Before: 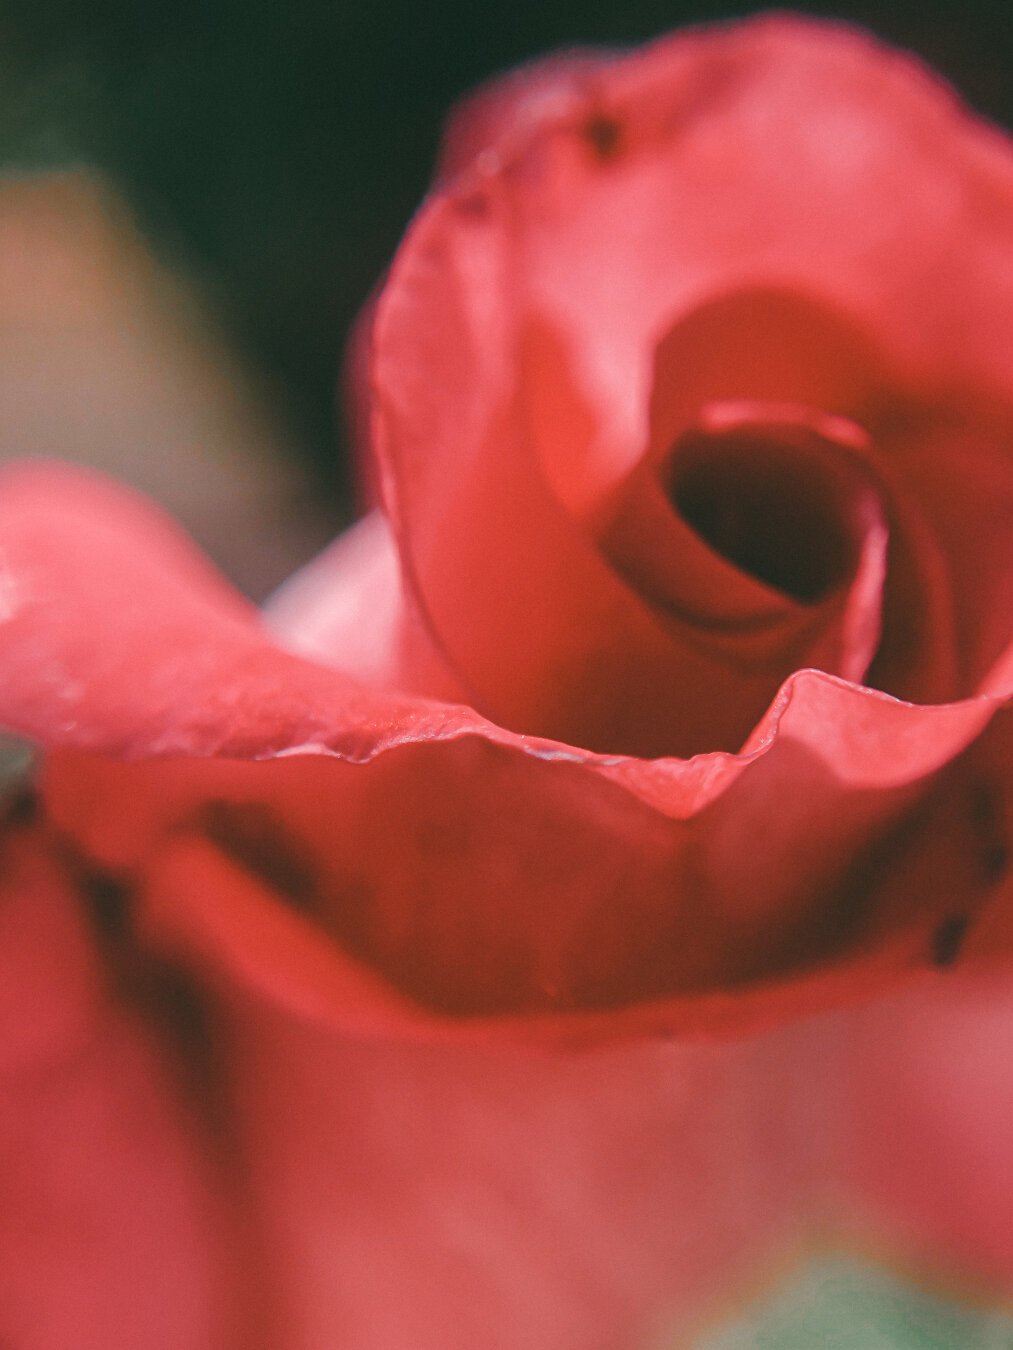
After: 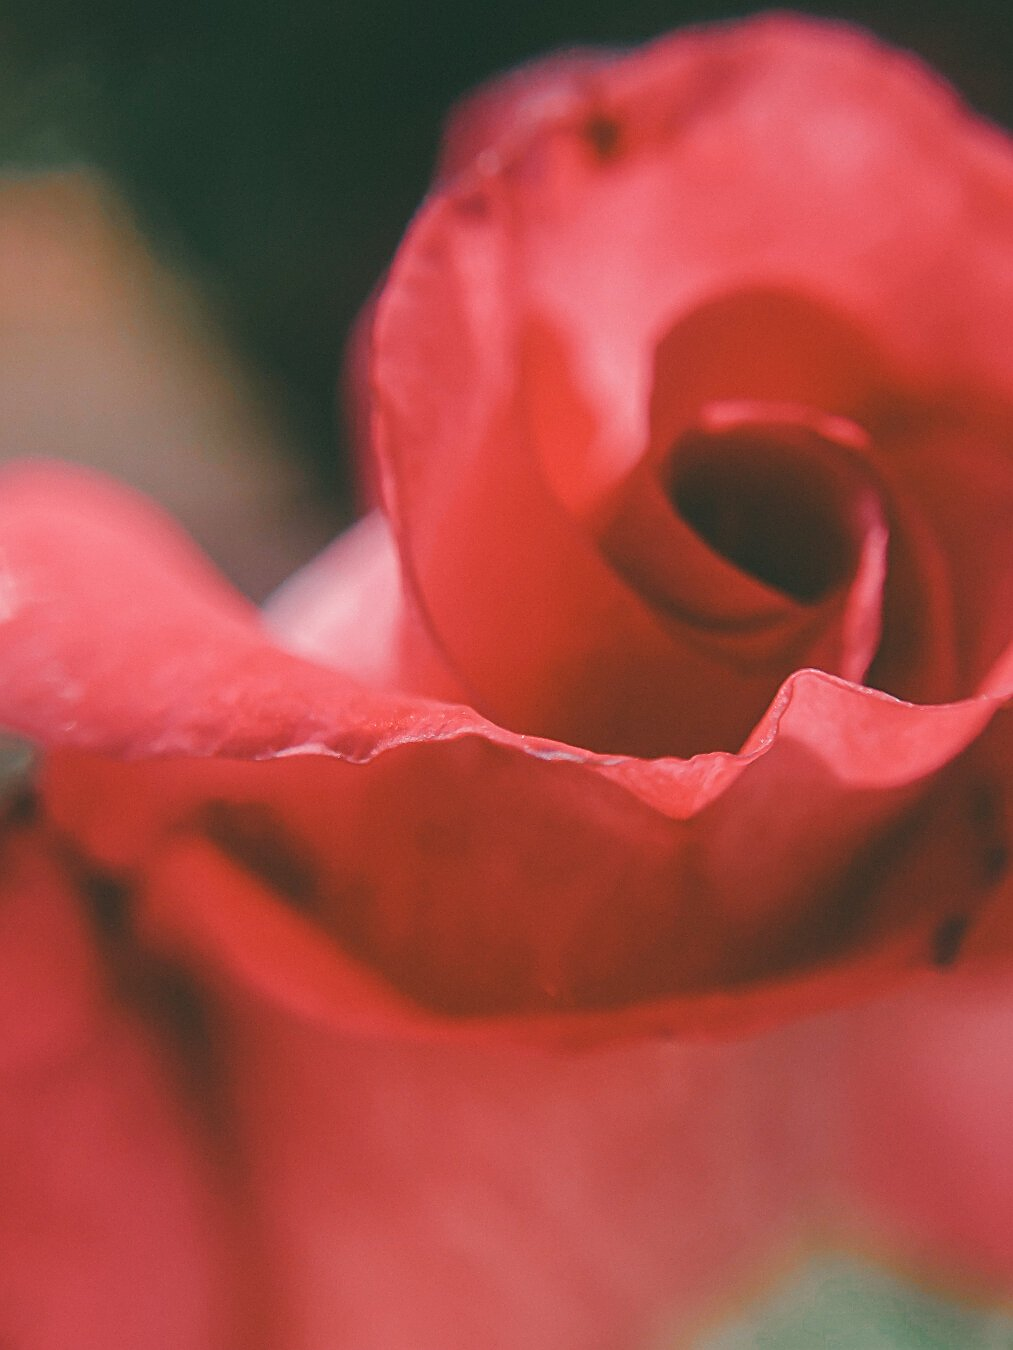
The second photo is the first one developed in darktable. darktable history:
tone equalizer: on, module defaults
contrast brightness saturation: contrast -0.11
sharpen: on, module defaults
white balance: red 1, blue 1
